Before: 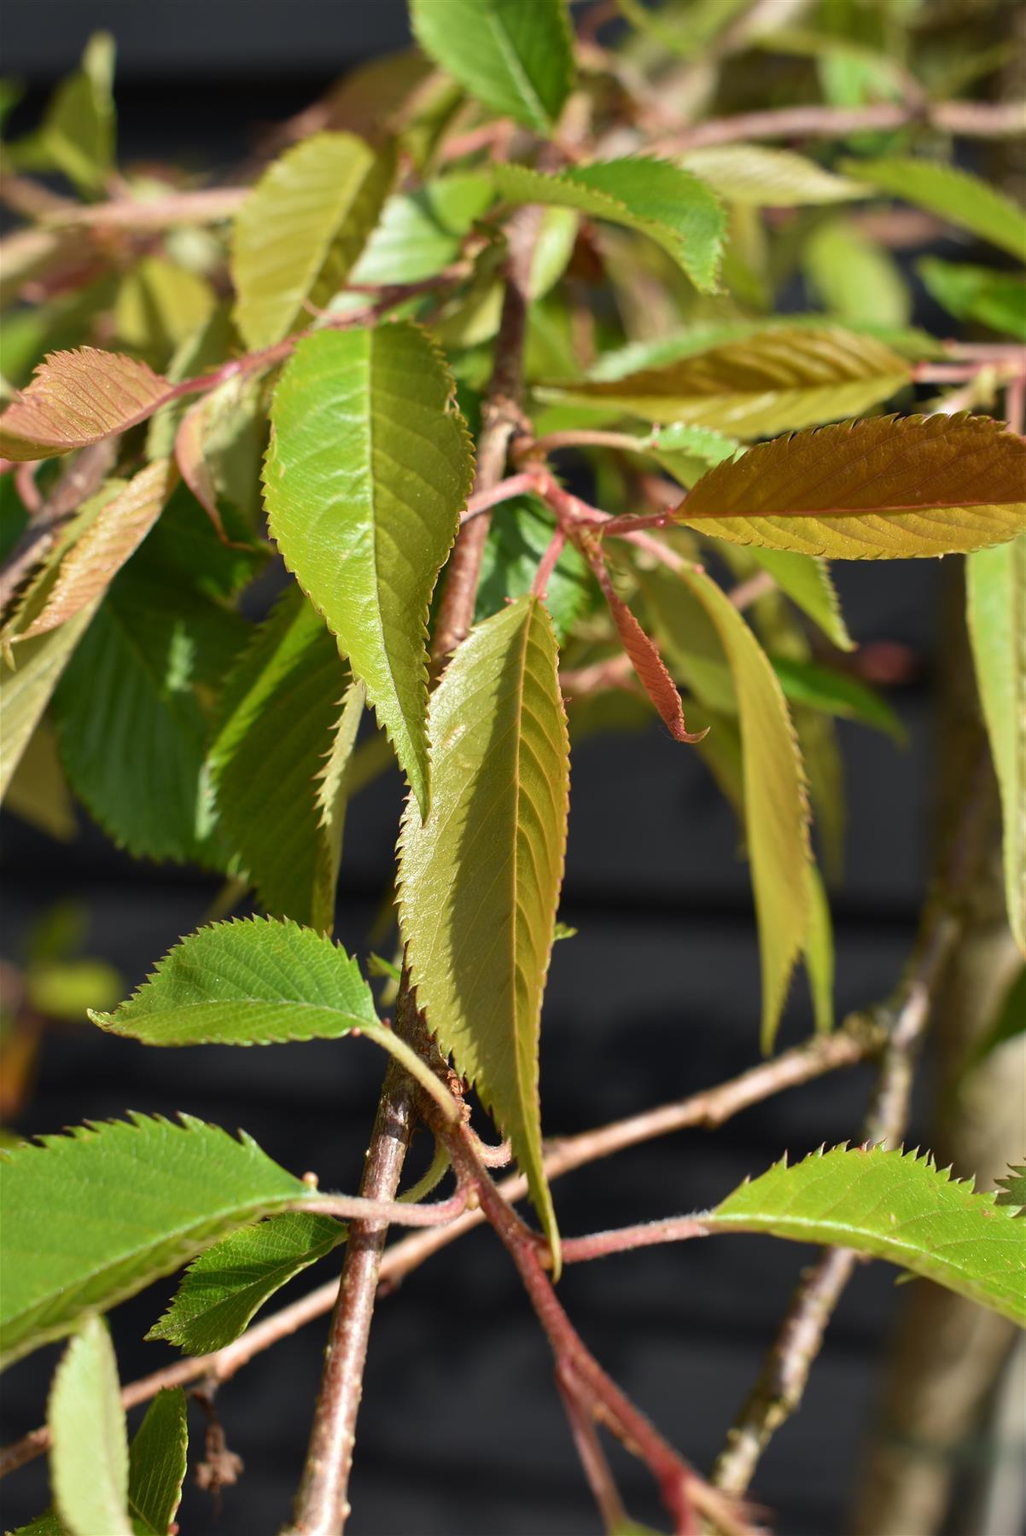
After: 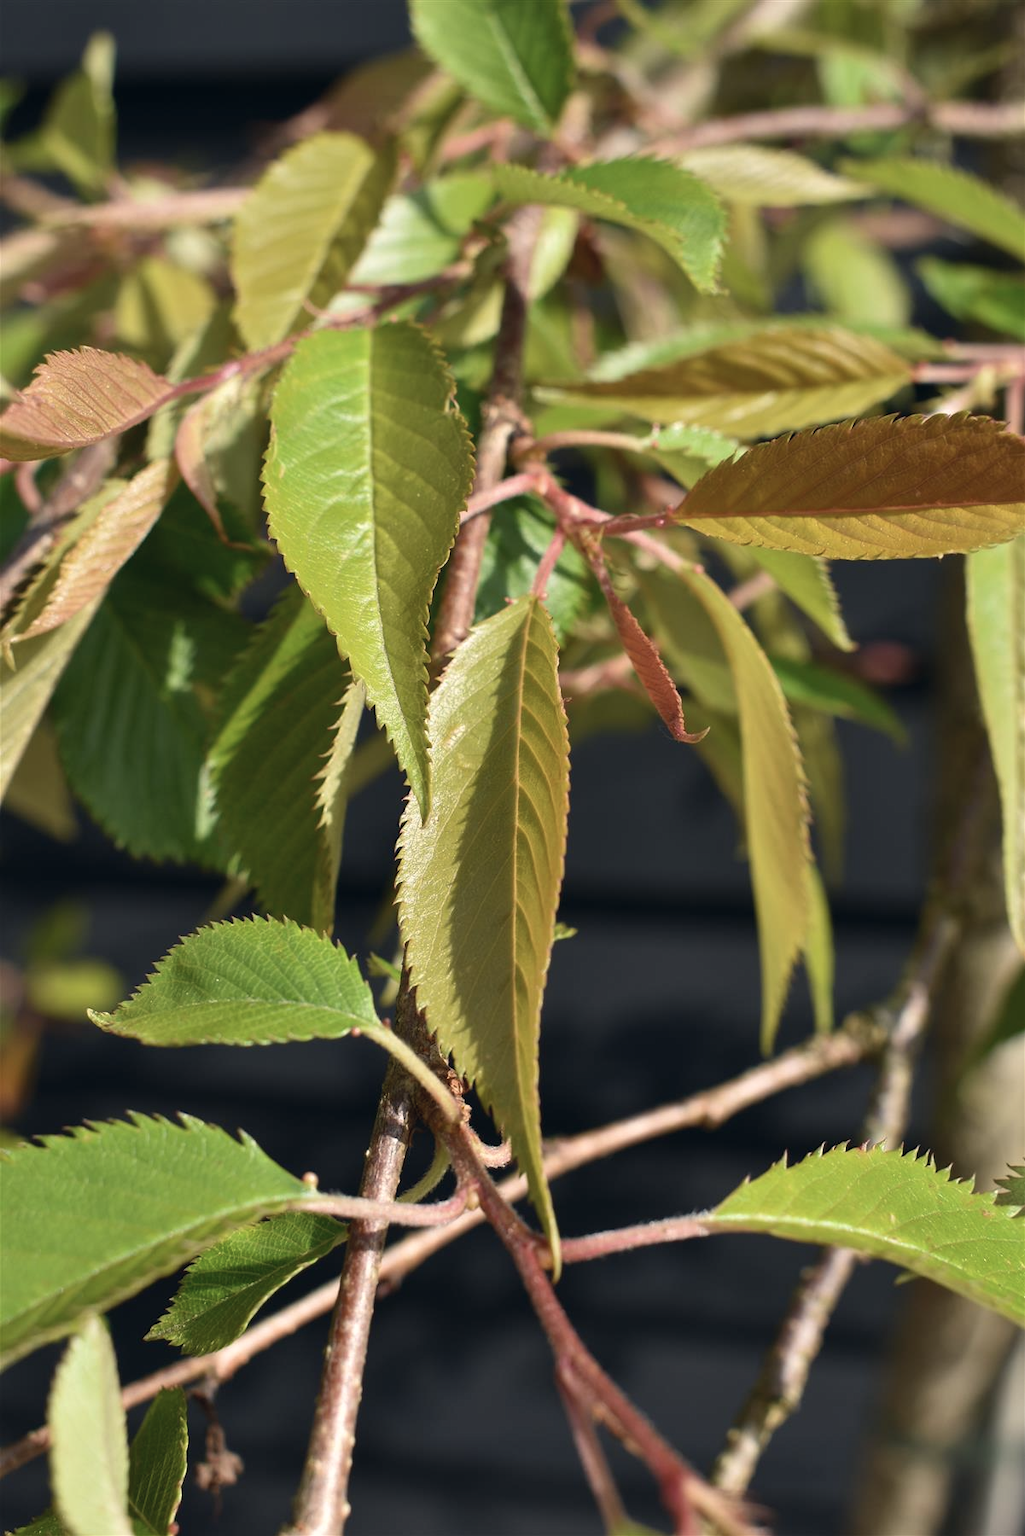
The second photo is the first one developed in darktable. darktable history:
color correction: highlights a* 2.75, highlights b* 5, shadows a* -2.04, shadows b* -4.84, saturation 0.8
white balance: emerald 1
